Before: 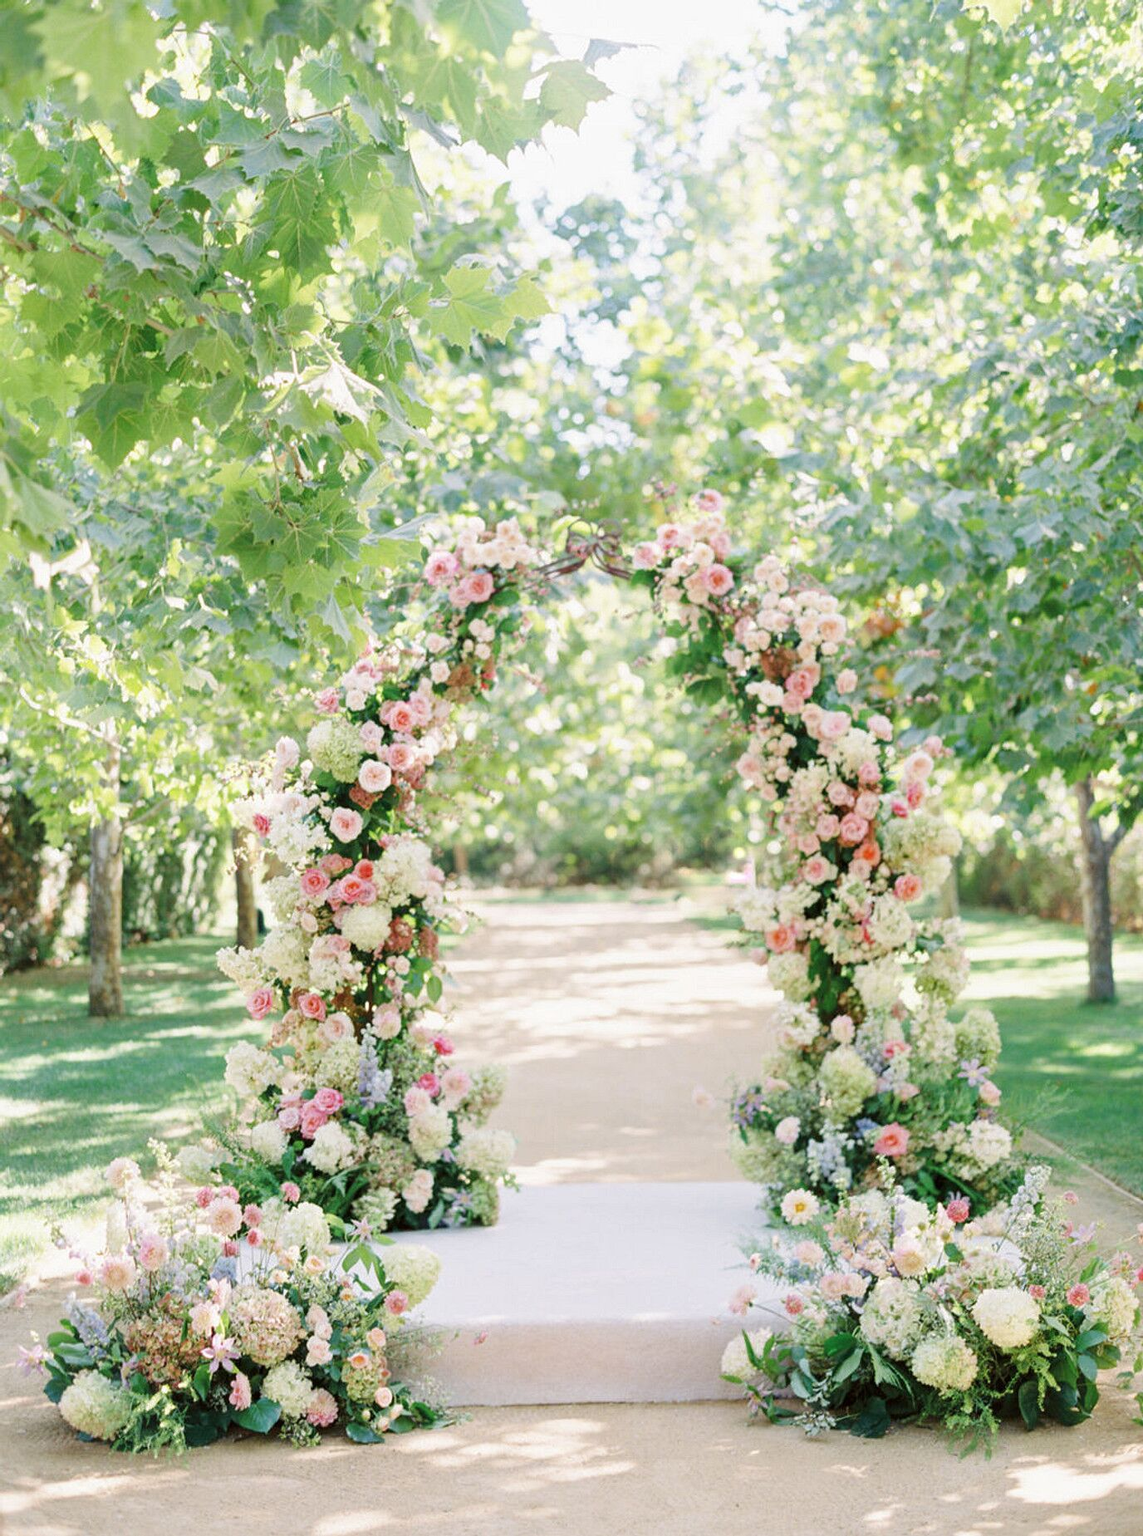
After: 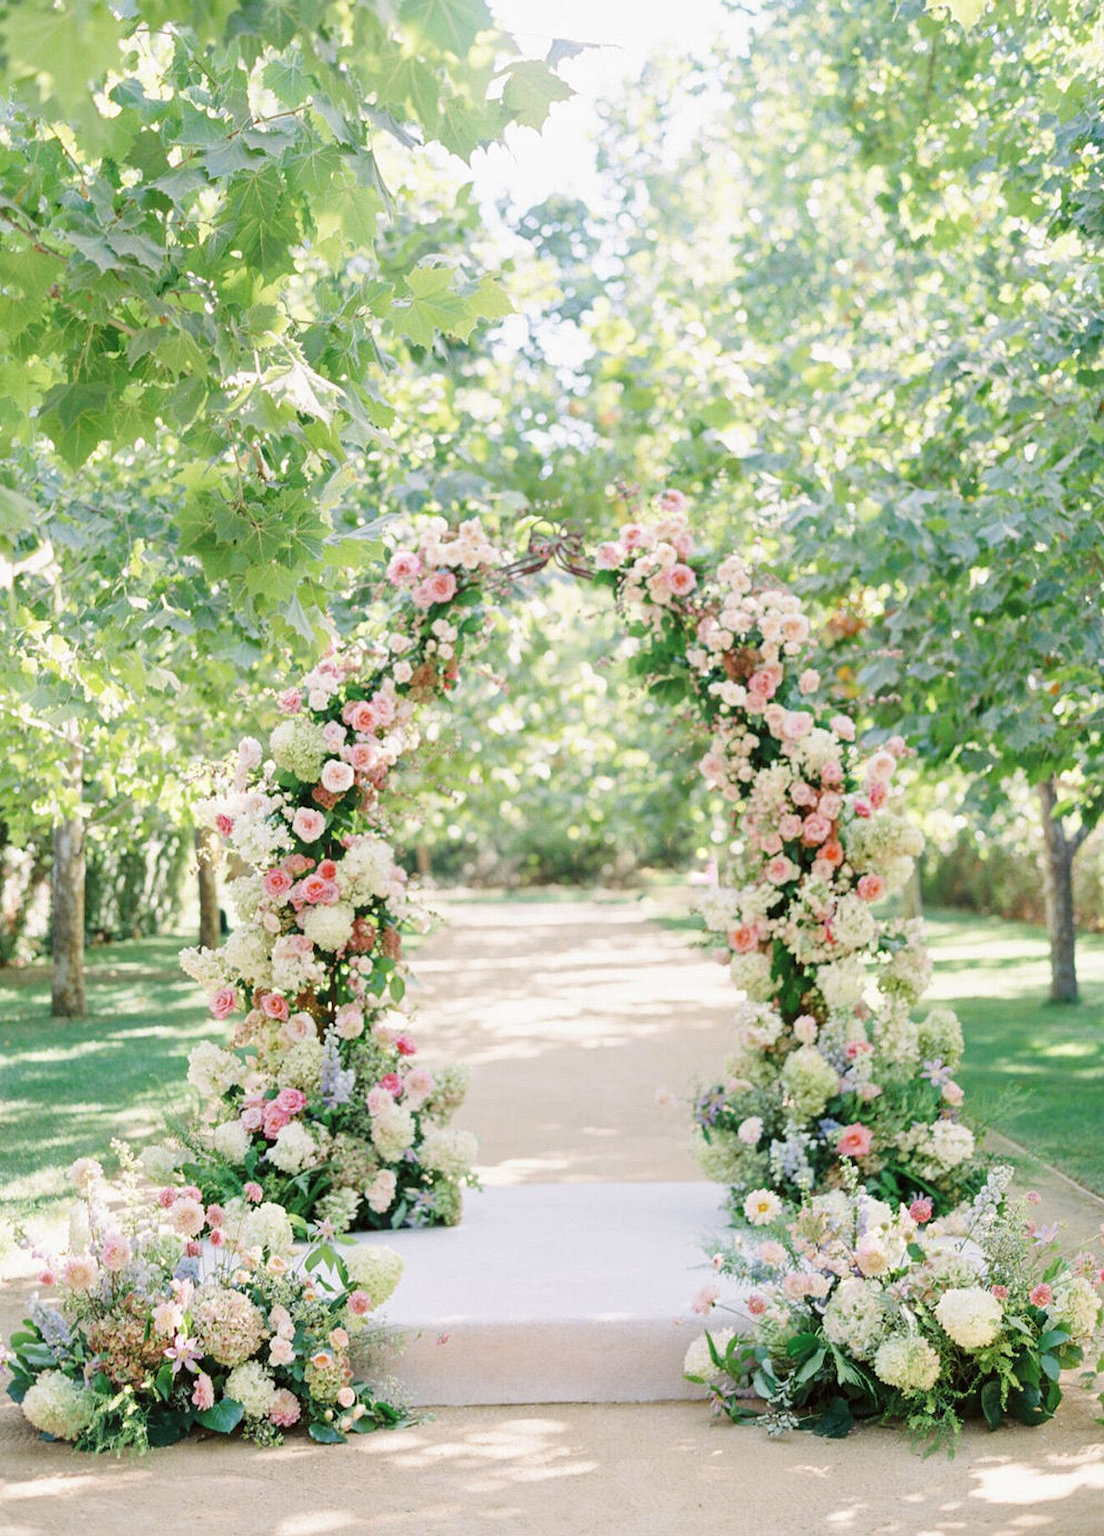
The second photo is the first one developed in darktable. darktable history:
crop and rotate: left 3.316%
